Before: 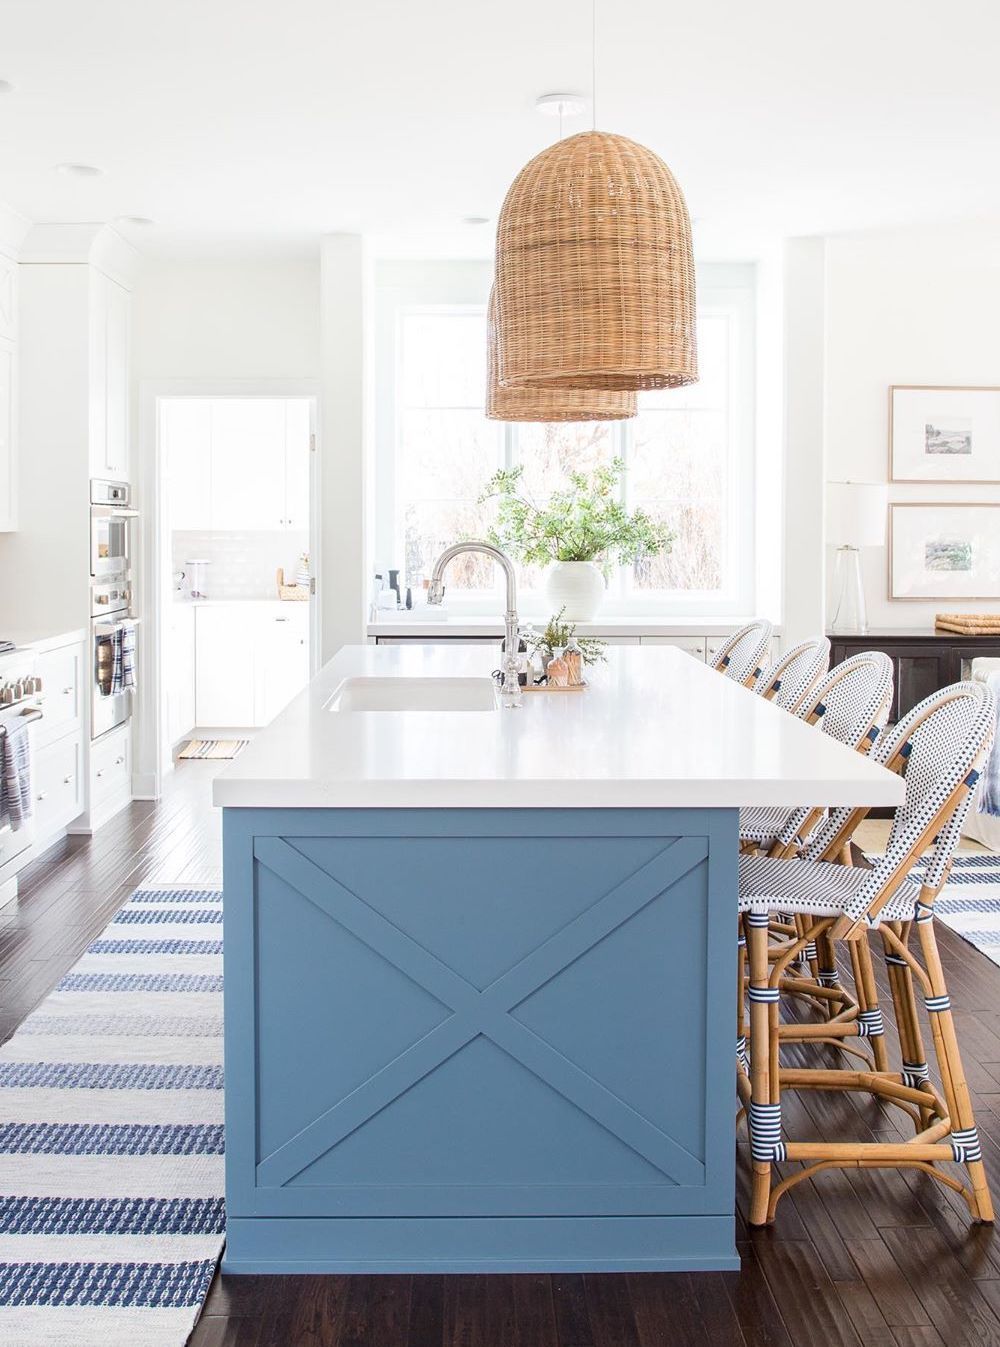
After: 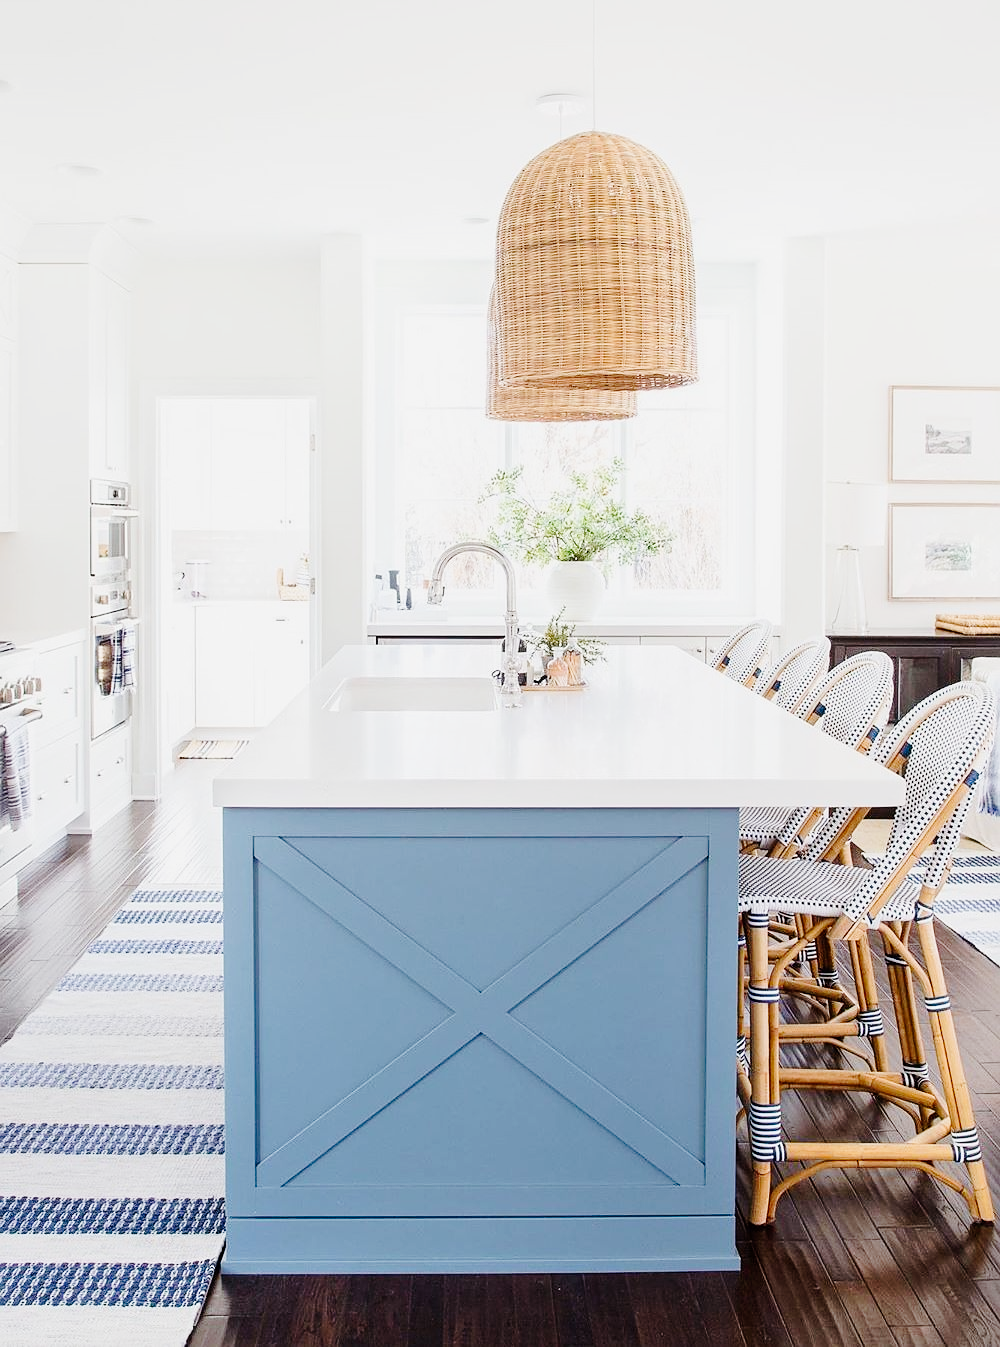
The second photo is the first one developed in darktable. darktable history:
tone curve: curves: ch0 [(0, 0) (0.11, 0.061) (0.256, 0.259) (0.398, 0.494) (0.498, 0.611) (0.65, 0.757) (0.835, 0.883) (1, 0.961)]; ch1 [(0, 0) (0.346, 0.307) (0.408, 0.369) (0.453, 0.457) (0.482, 0.479) (0.502, 0.498) (0.521, 0.51) (0.553, 0.554) (0.618, 0.65) (0.693, 0.727) (1, 1)]; ch2 [(0, 0) (0.366, 0.337) (0.434, 0.46) (0.485, 0.494) (0.5, 0.494) (0.511, 0.508) (0.537, 0.55) (0.579, 0.599) (0.621, 0.693) (1, 1)], preserve colors none
sharpen: radius 0.995
